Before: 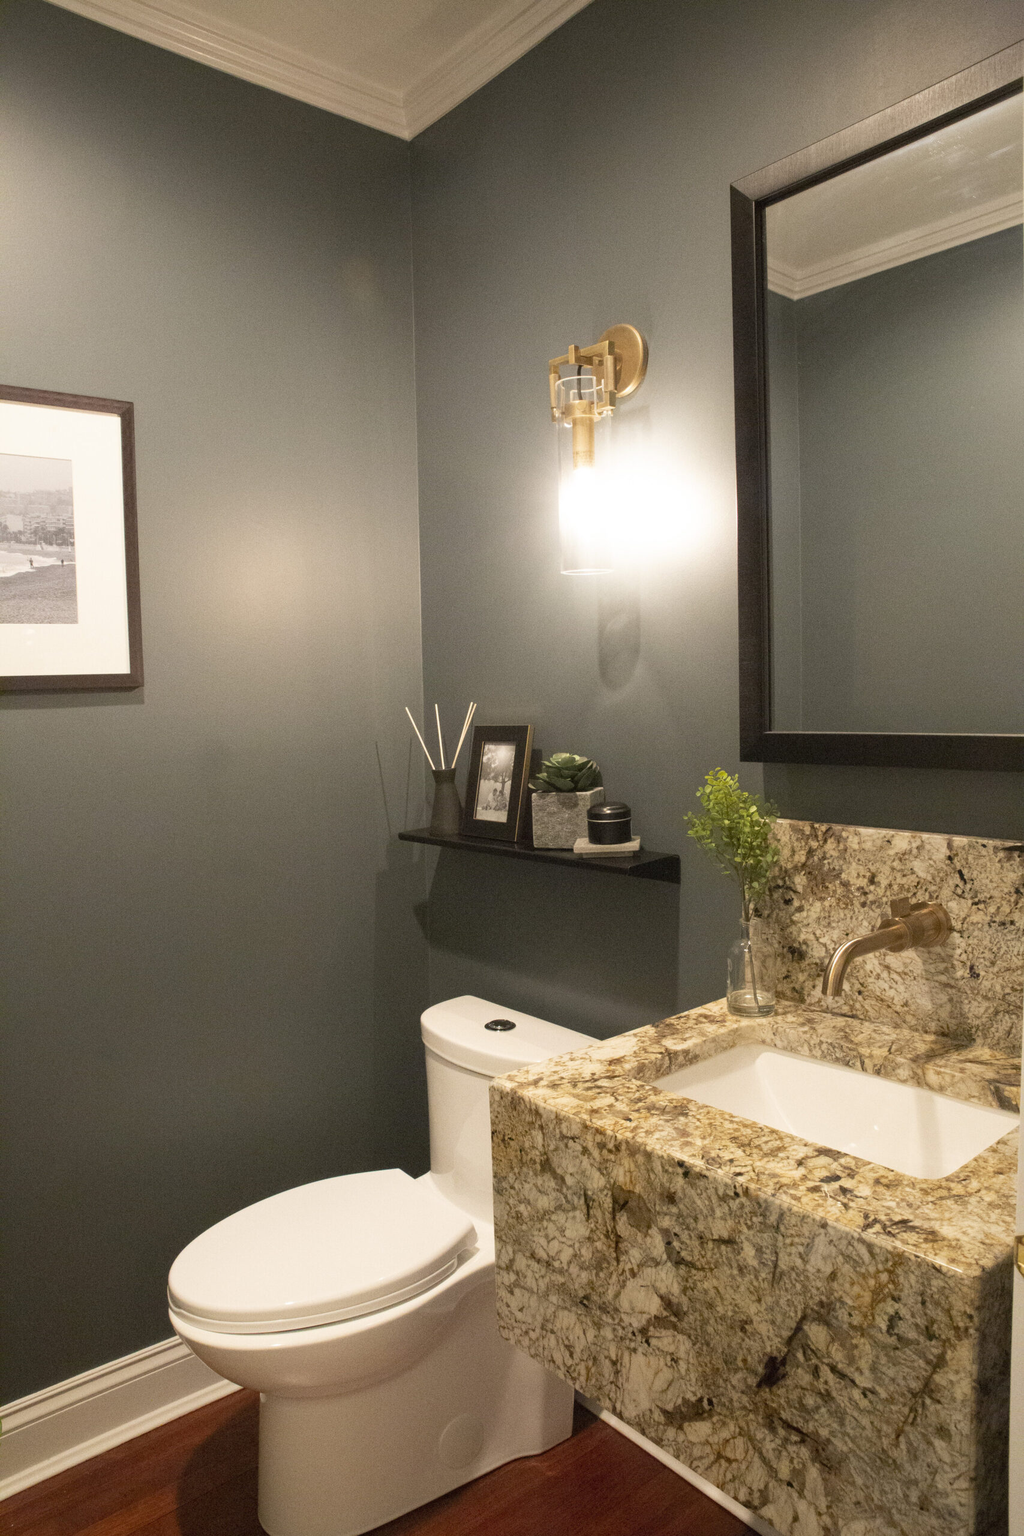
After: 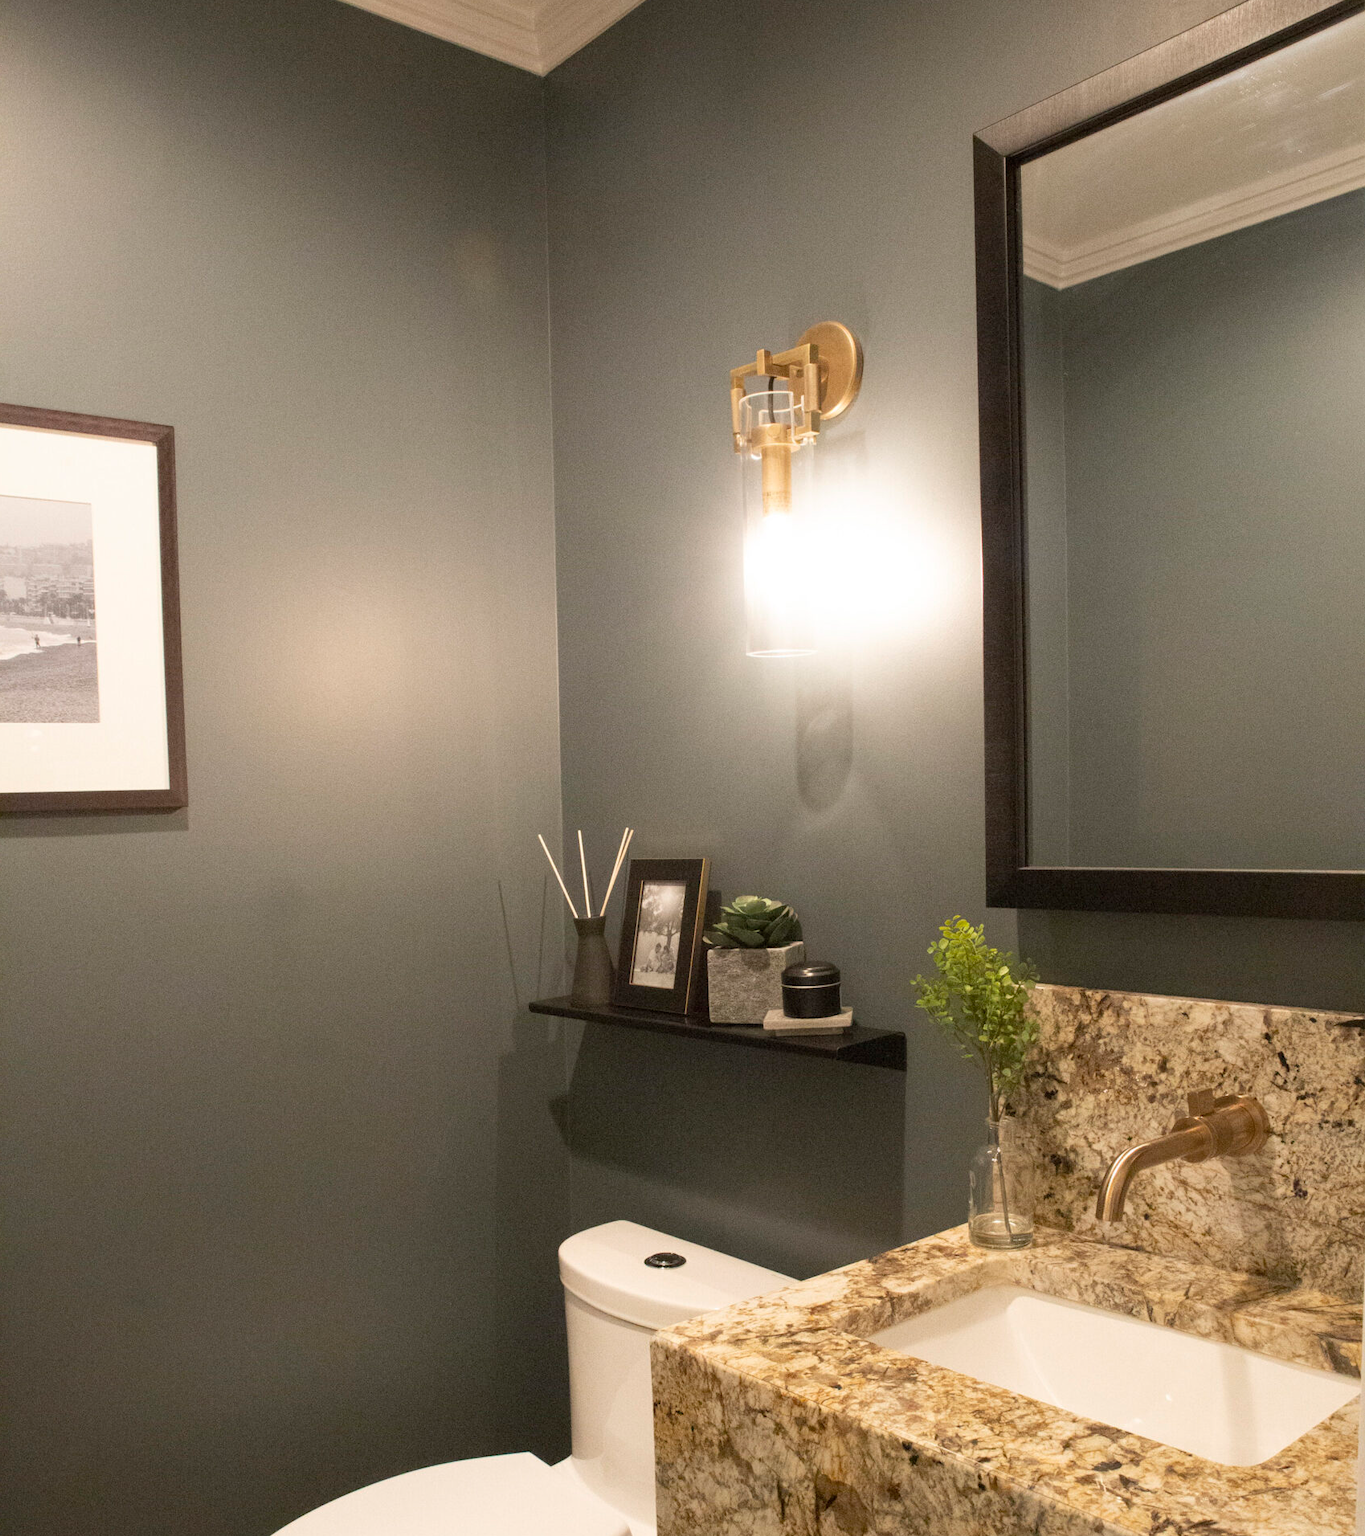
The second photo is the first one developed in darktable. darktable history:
crop: left 0.387%, top 5.469%, bottom 19.809%
white balance: emerald 1
